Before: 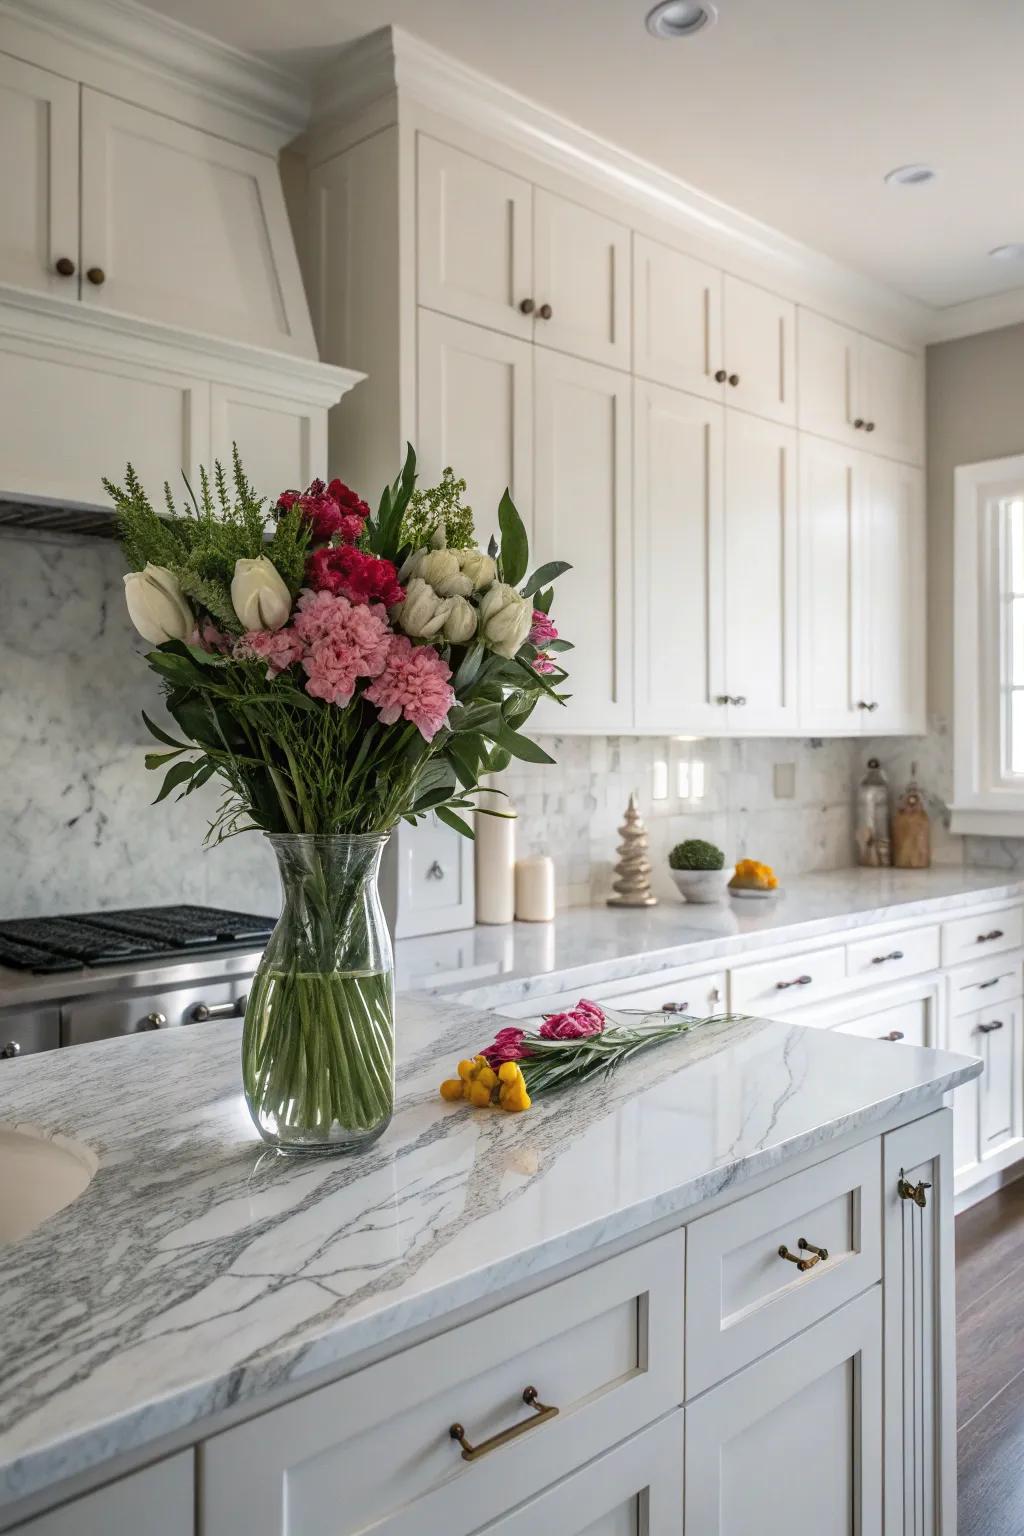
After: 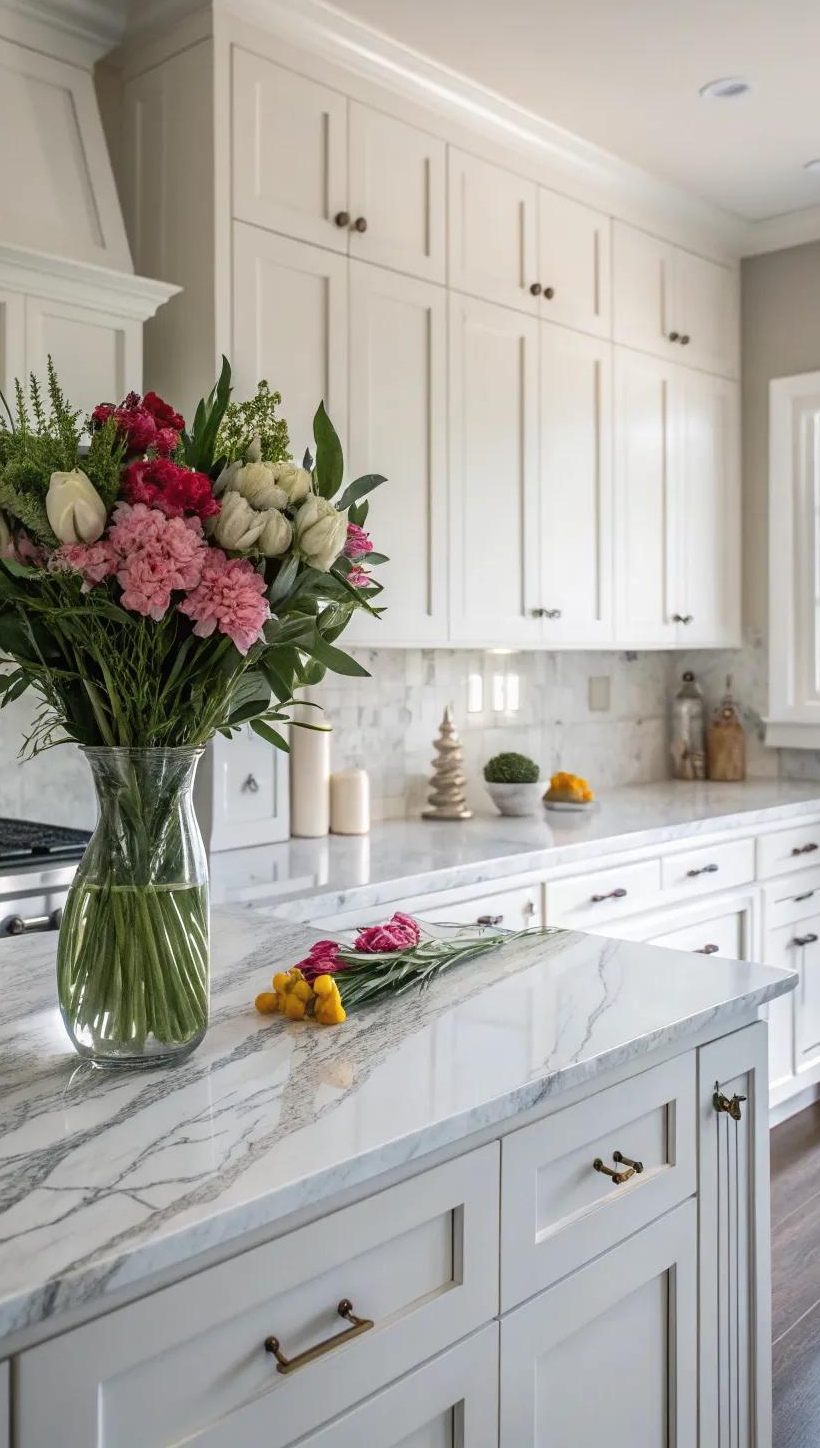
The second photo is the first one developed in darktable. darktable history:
crop and rotate: left 18.153%, top 5.726%, right 1.766%
